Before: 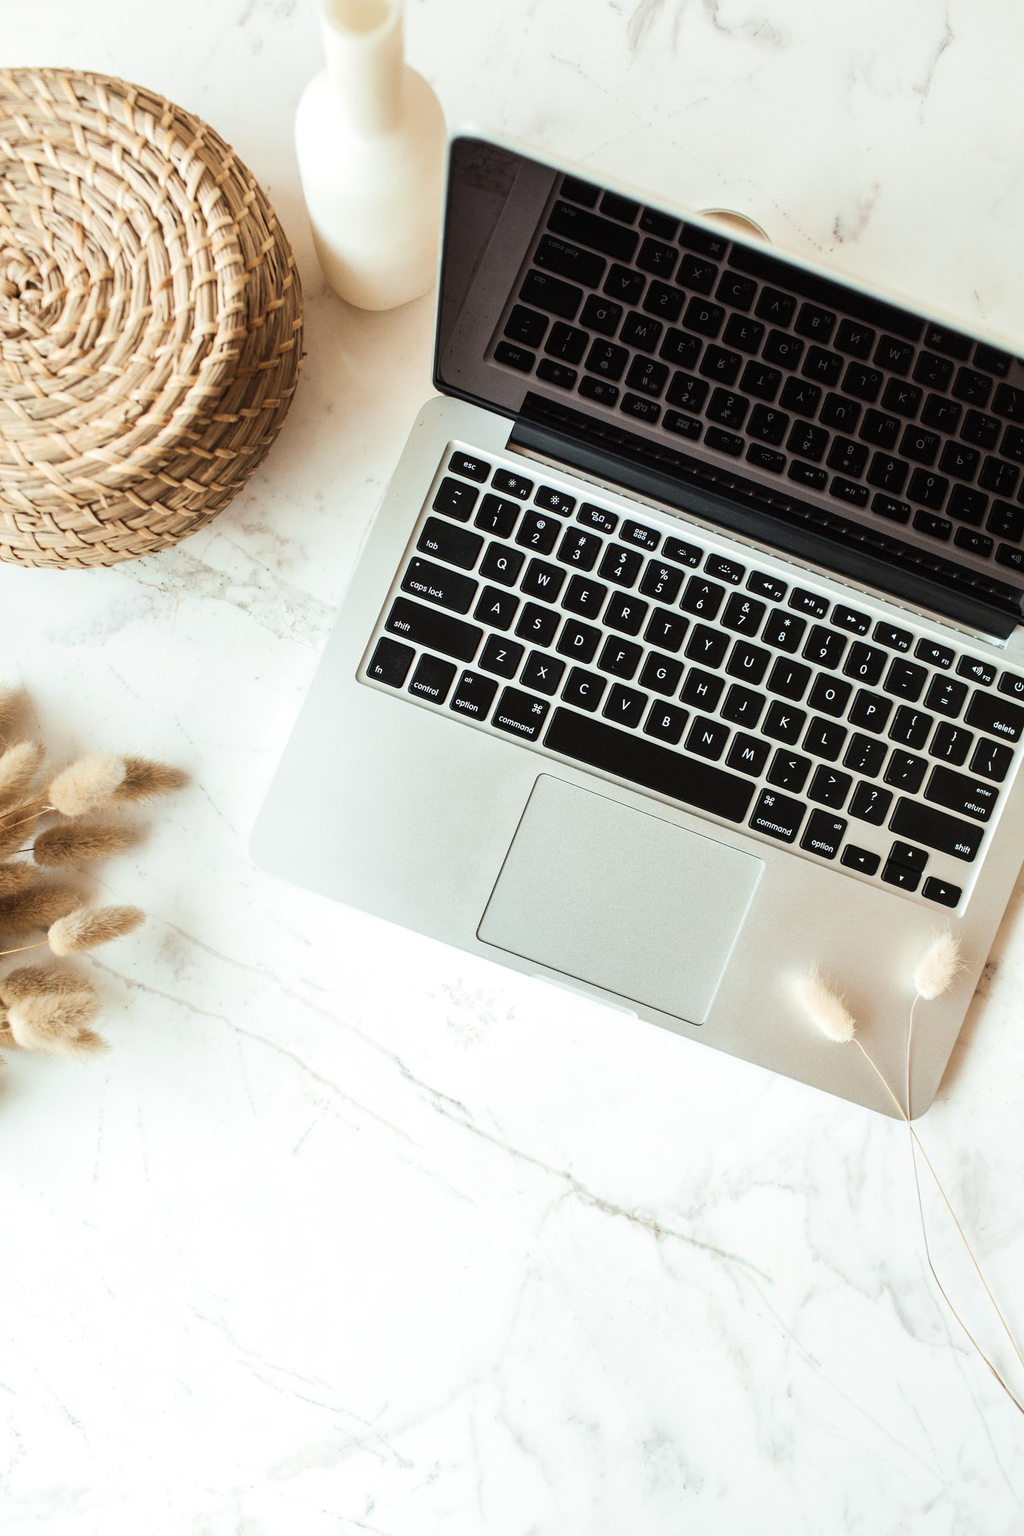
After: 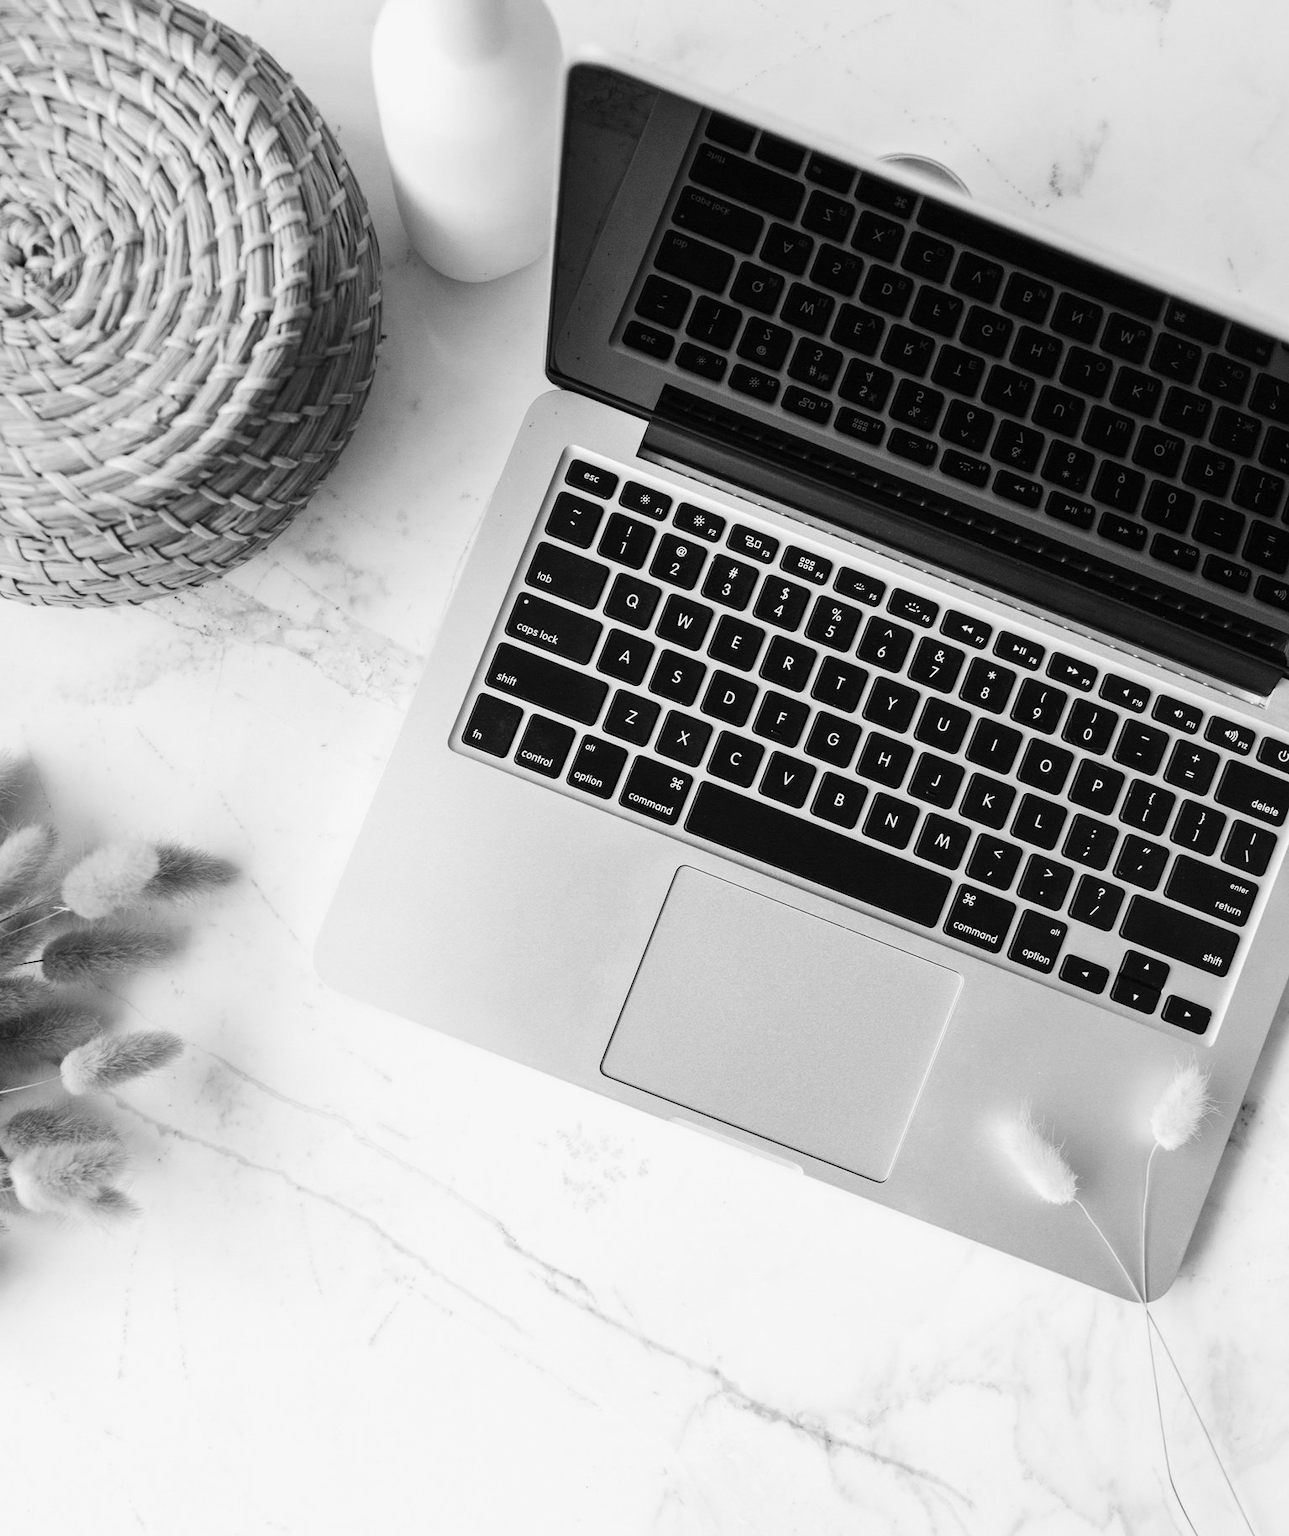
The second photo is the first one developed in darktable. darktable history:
crop and rotate: top 5.667%, bottom 14.937%
color calibration: output gray [0.21, 0.42, 0.37, 0], gray › normalize channels true, illuminant same as pipeline (D50), adaptation XYZ, x 0.346, y 0.359, gamut compression 0
